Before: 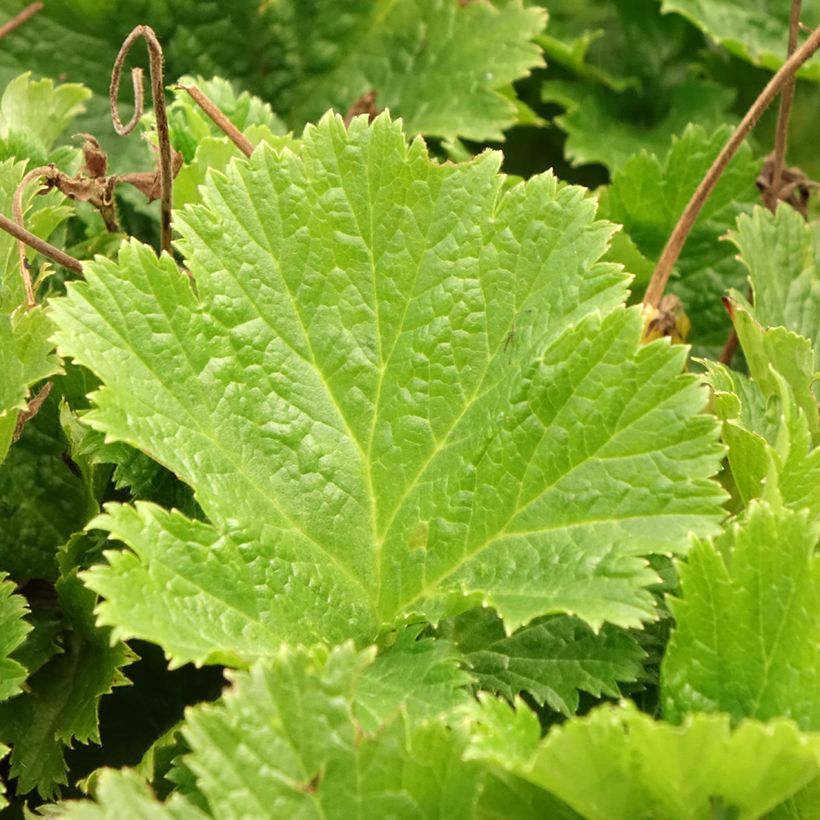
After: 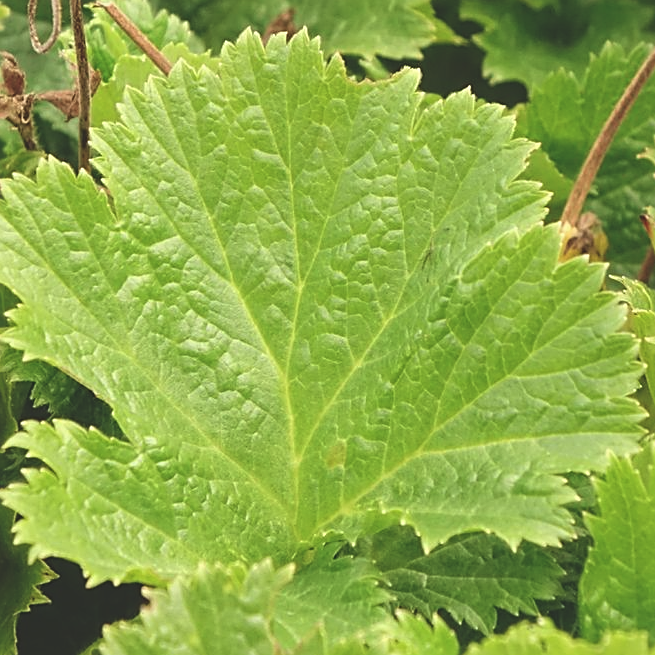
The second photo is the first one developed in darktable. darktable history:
crop and rotate: left 10.071%, top 10.071%, right 10.02%, bottom 10.02%
sharpen: on, module defaults
exposure: black level correction -0.025, exposure -0.117 EV, compensate highlight preservation false
local contrast: mode bilateral grid, contrast 20, coarseness 50, detail 102%, midtone range 0.2
